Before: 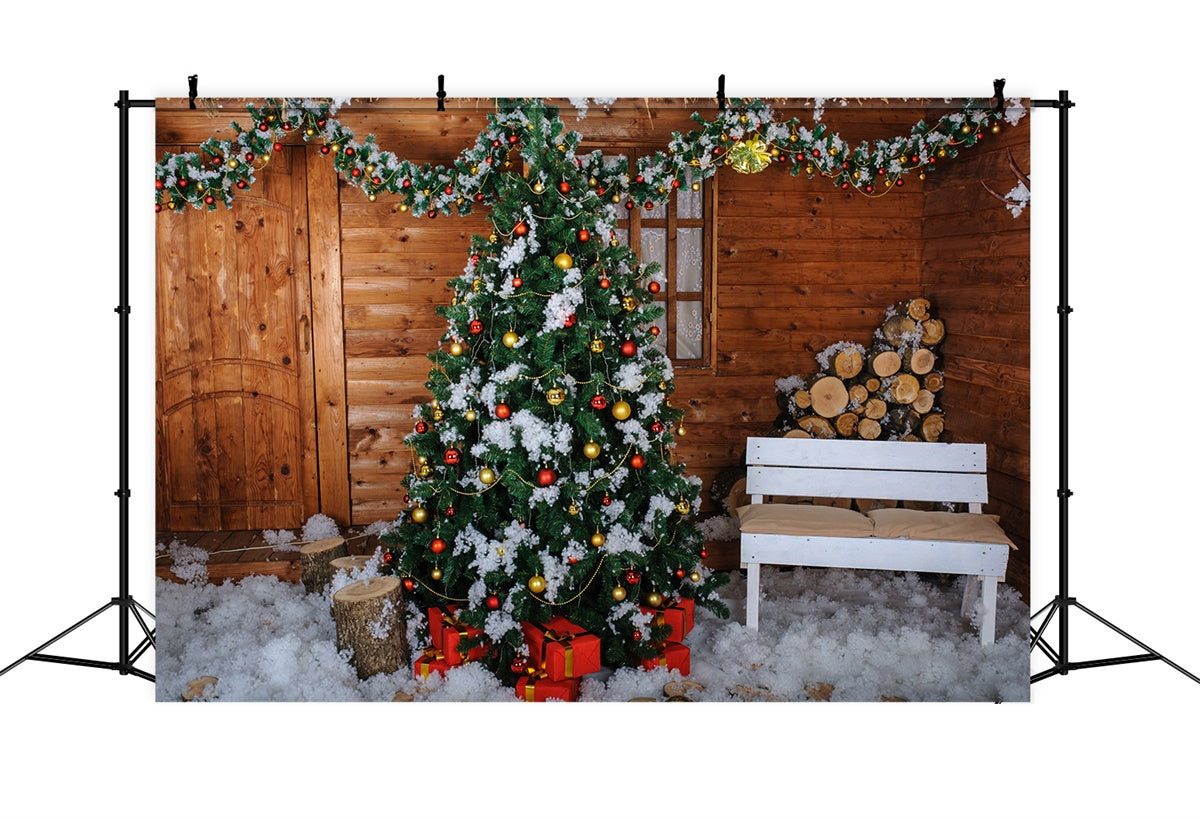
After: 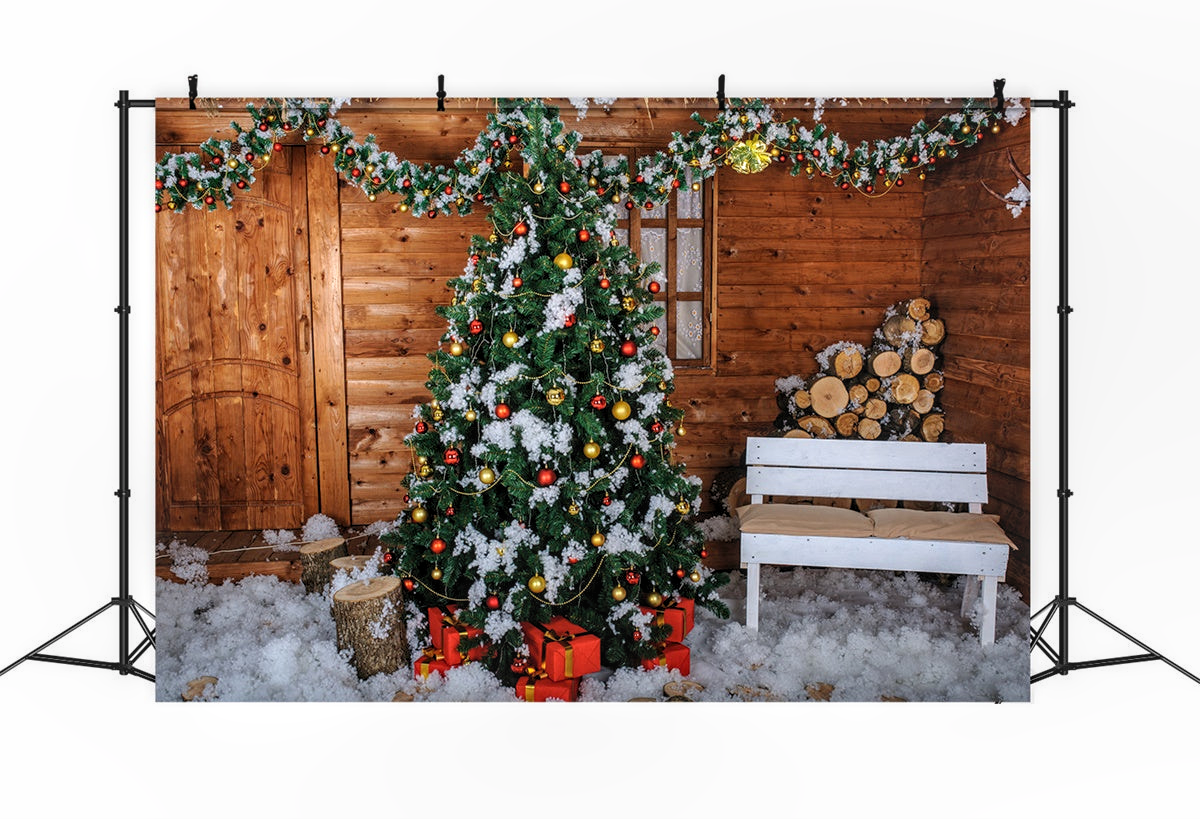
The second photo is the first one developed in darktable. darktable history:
local contrast: on, module defaults
levels: levels [0.018, 0.493, 1]
